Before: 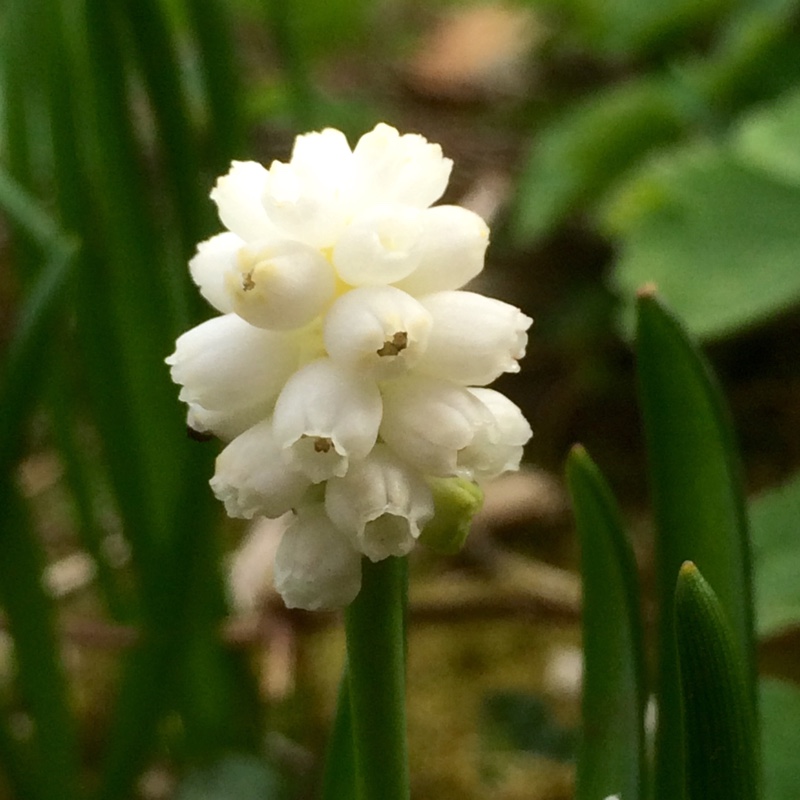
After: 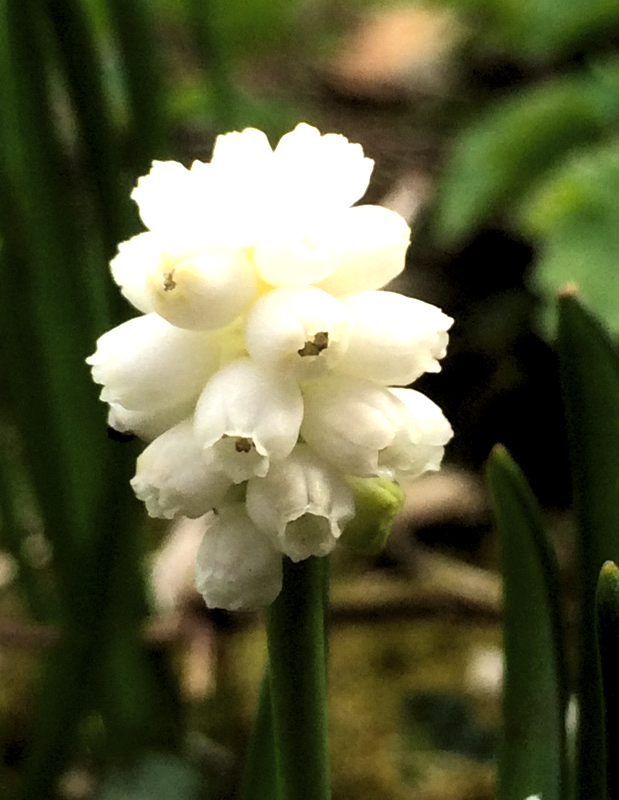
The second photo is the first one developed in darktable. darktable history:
exposure: exposure 0.659 EV, compensate highlight preservation false
crop: left 9.886%, right 12.635%
levels: mode automatic, black 3.82%, levels [0.093, 0.434, 0.988]
tone curve: curves: ch0 [(0, 0) (0.003, 0.003) (0.011, 0.011) (0.025, 0.025) (0.044, 0.045) (0.069, 0.07) (0.1, 0.1) (0.136, 0.137) (0.177, 0.179) (0.224, 0.226) (0.277, 0.279) (0.335, 0.338) (0.399, 0.402) (0.468, 0.472) (0.543, 0.547) (0.623, 0.628) (0.709, 0.715) (0.801, 0.807) (0.898, 0.902) (1, 1)], color space Lab, independent channels, preserve colors none
